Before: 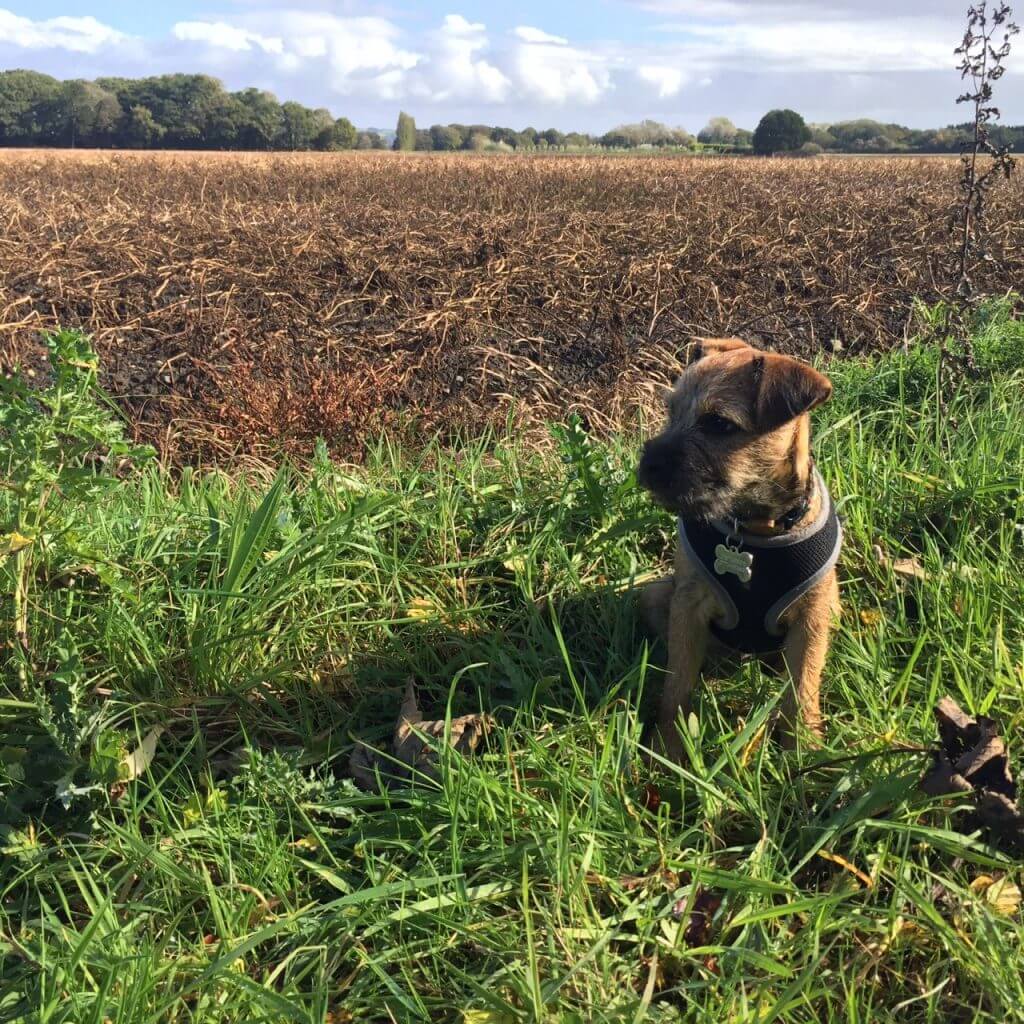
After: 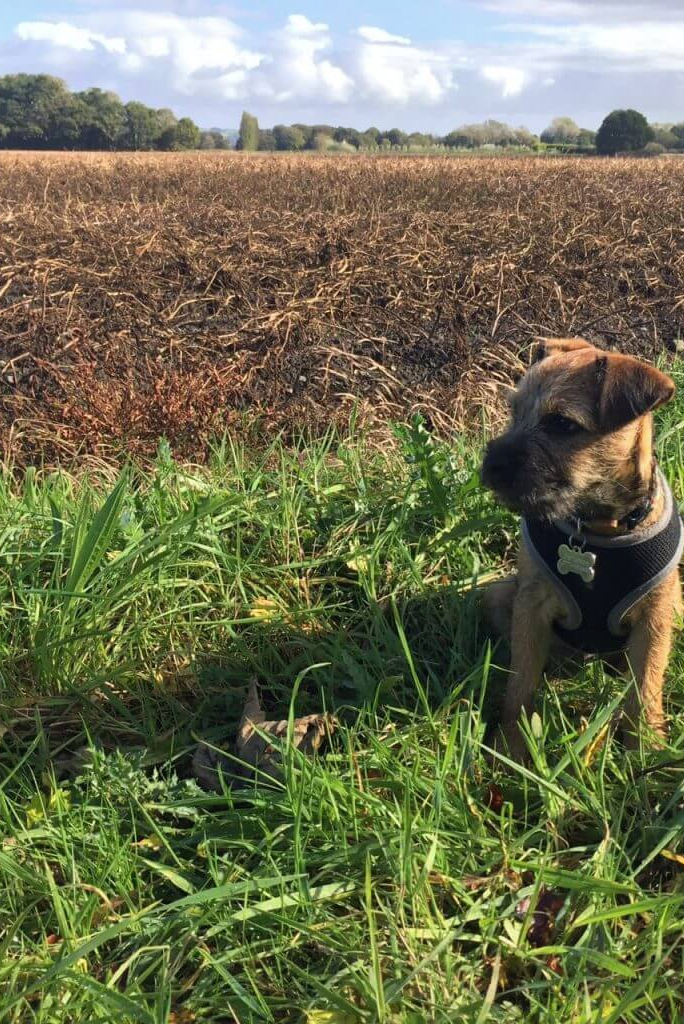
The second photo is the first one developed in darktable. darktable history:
crop: left 15.425%, right 17.753%
shadows and highlights: shadows 25.72, highlights -23.89
